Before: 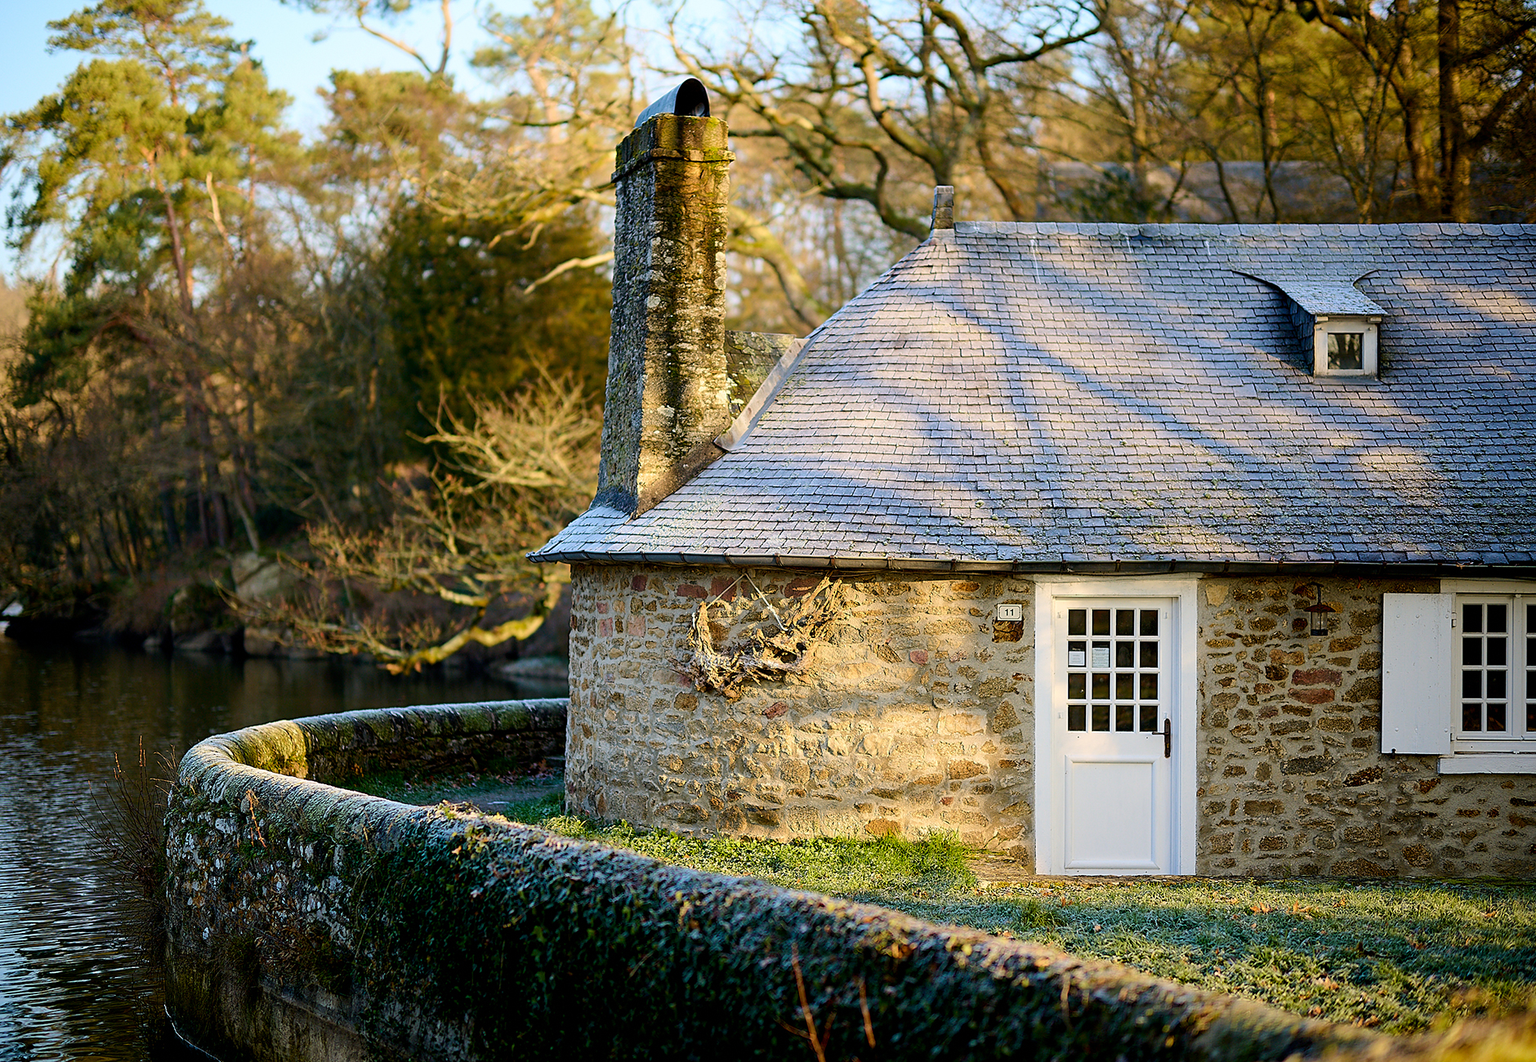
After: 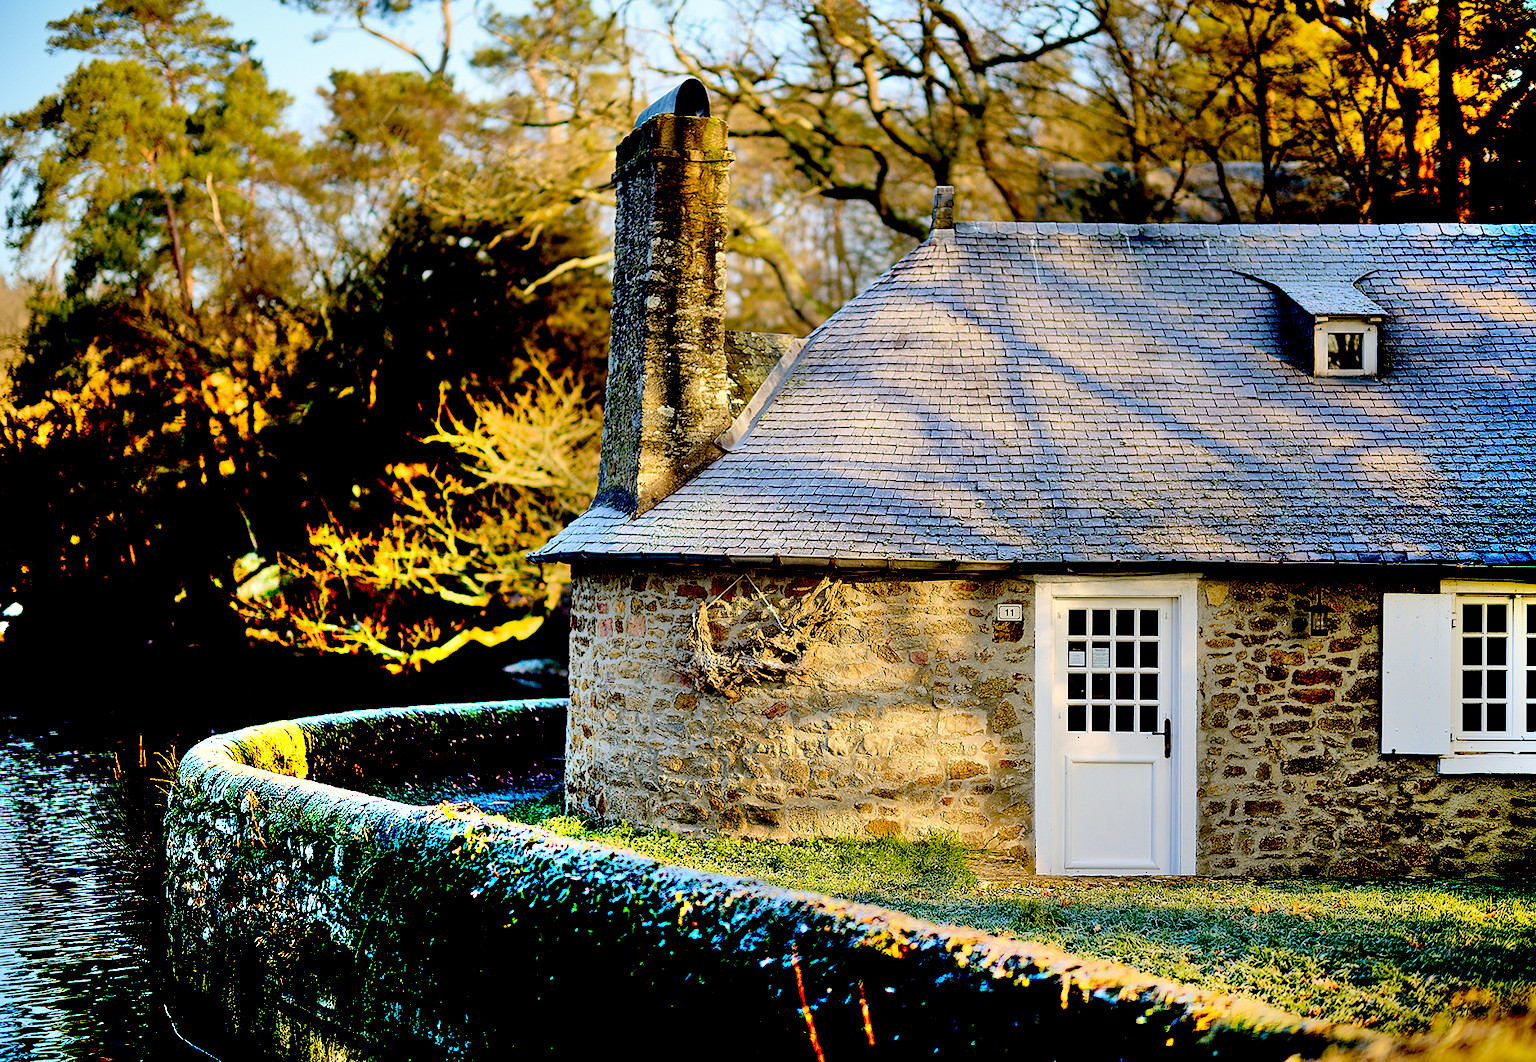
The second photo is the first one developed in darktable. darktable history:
exposure: black level correction 0.047, exposure 0.013 EV, compensate highlight preservation false
shadows and highlights: shadows 60, highlights -60.23, soften with gaussian
